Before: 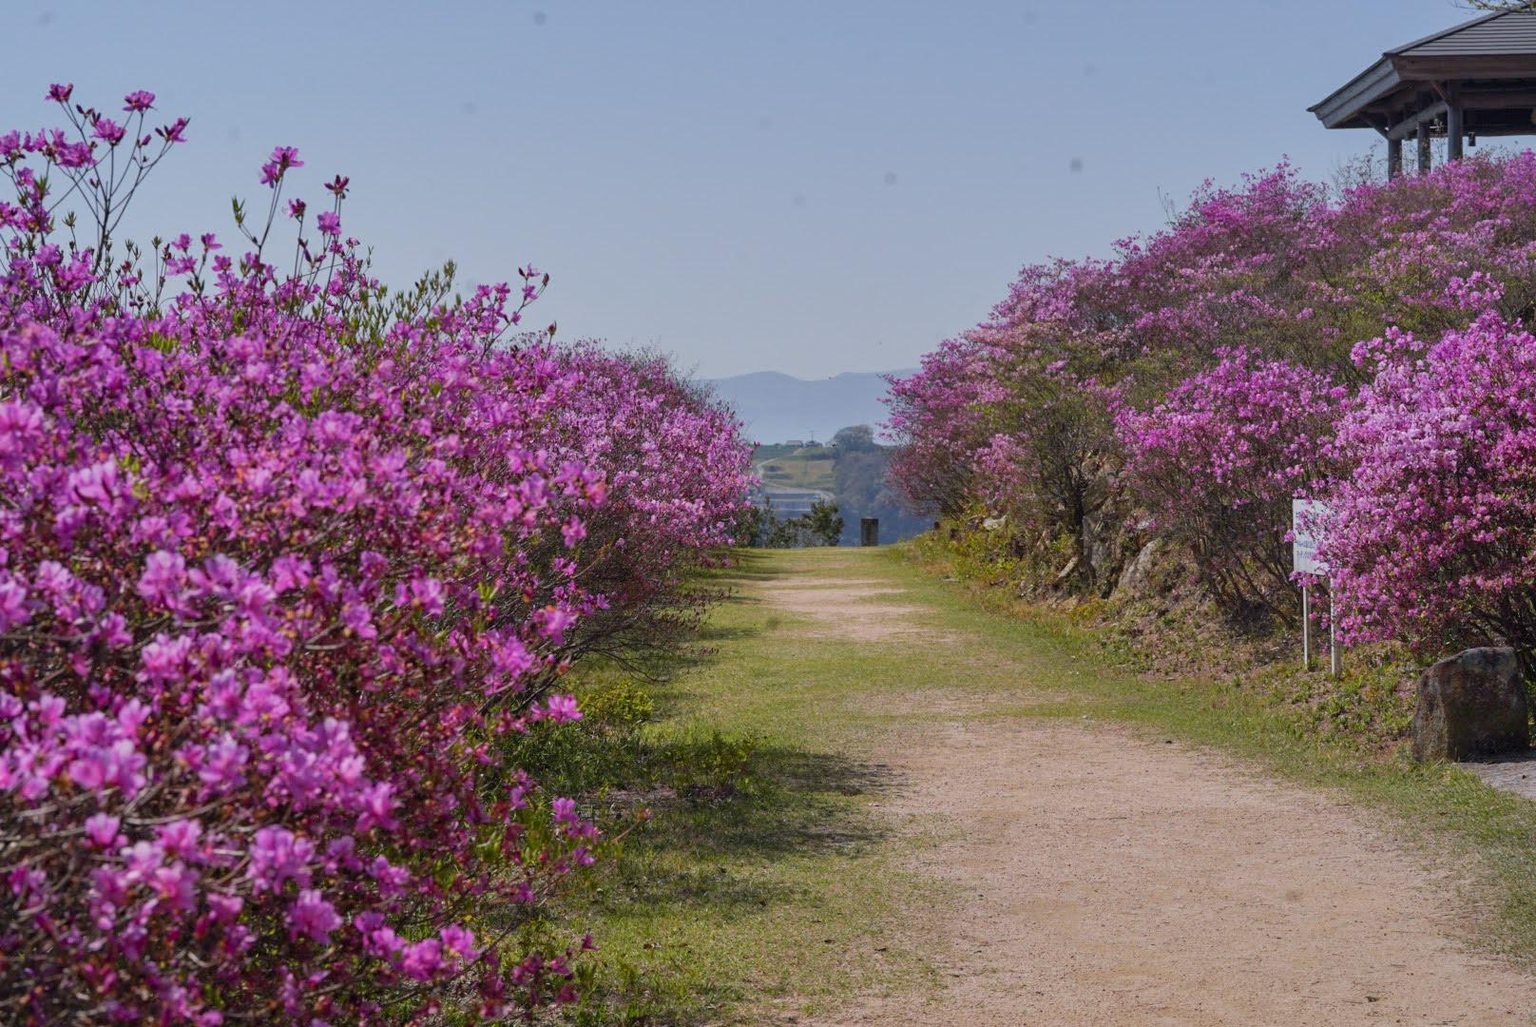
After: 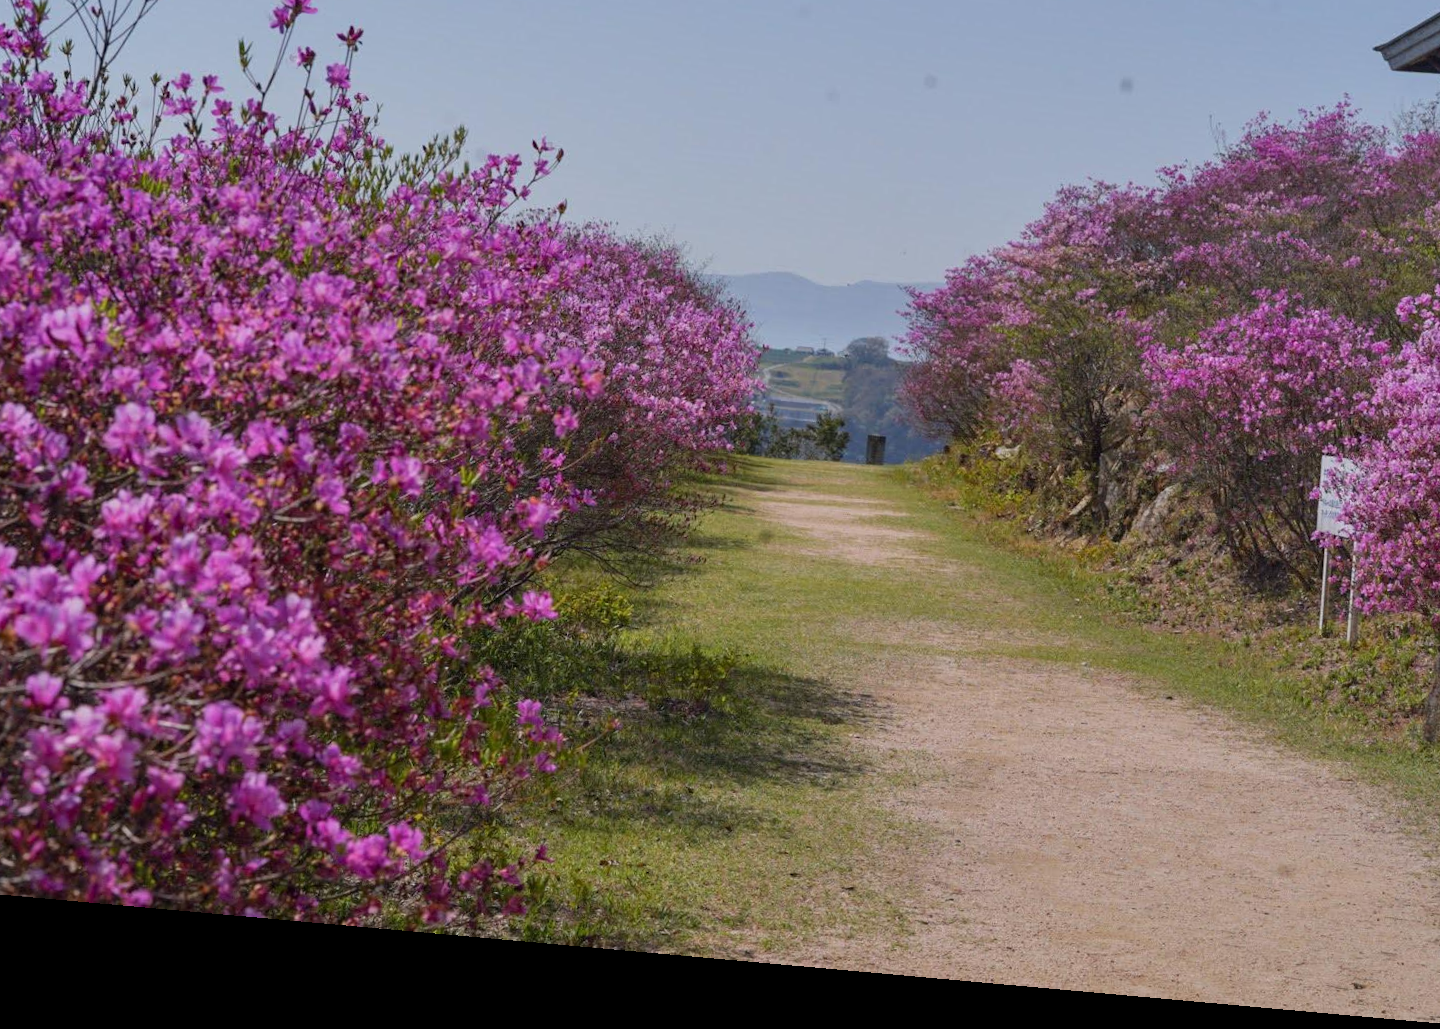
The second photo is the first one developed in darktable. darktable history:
rotate and perspective: rotation 5.12°, automatic cropping off
crop and rotate: left 4.842%, top 15.51%, right 10.668%
